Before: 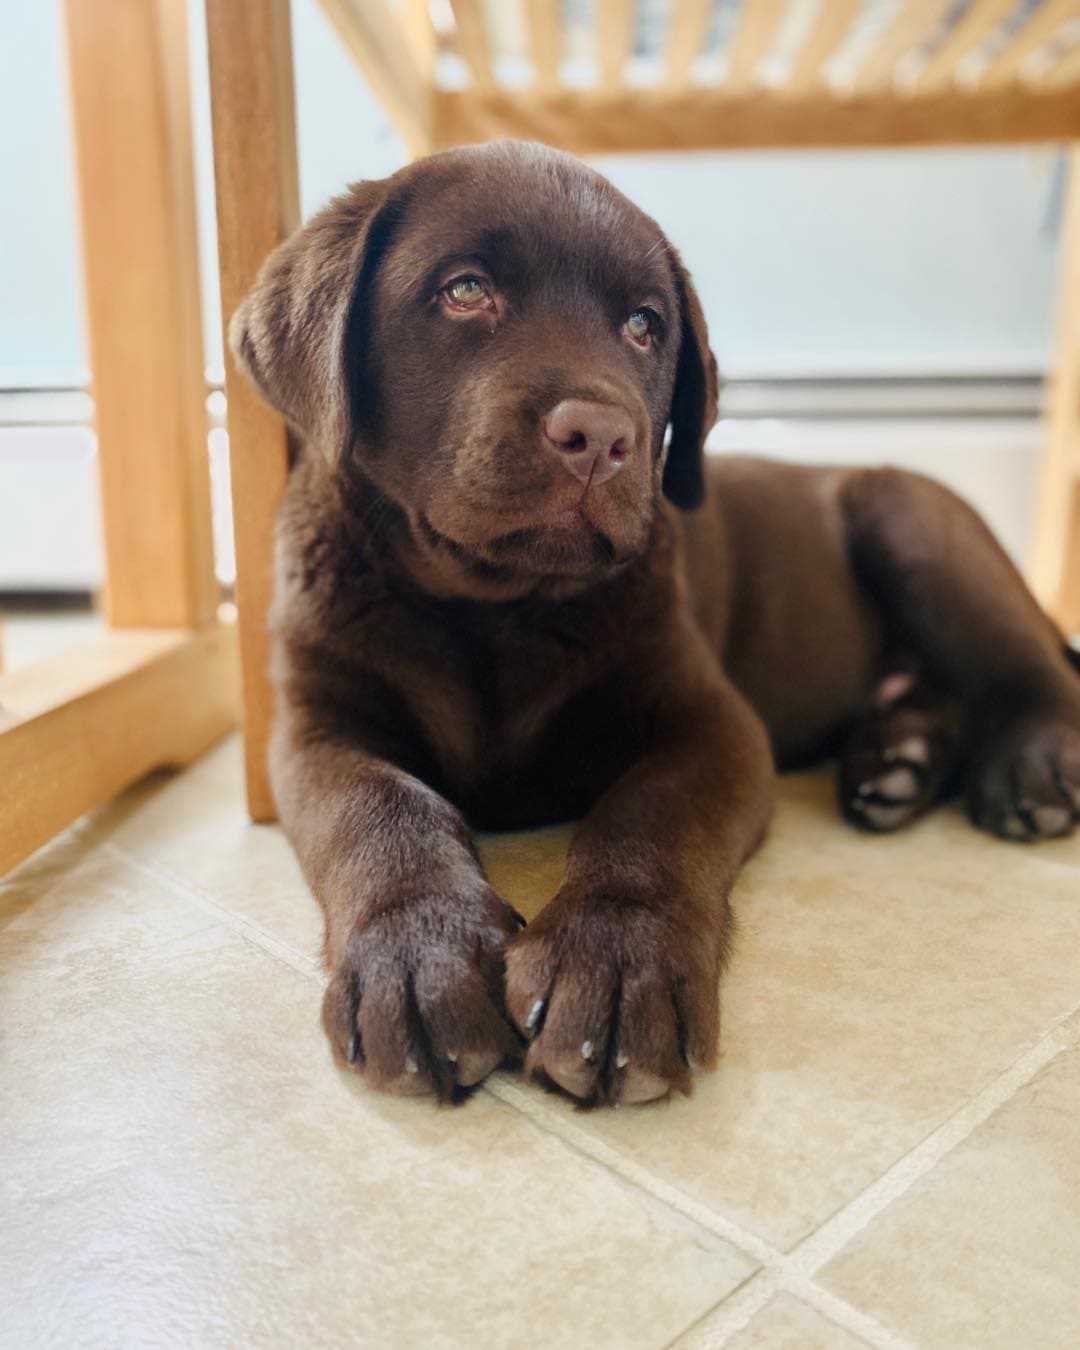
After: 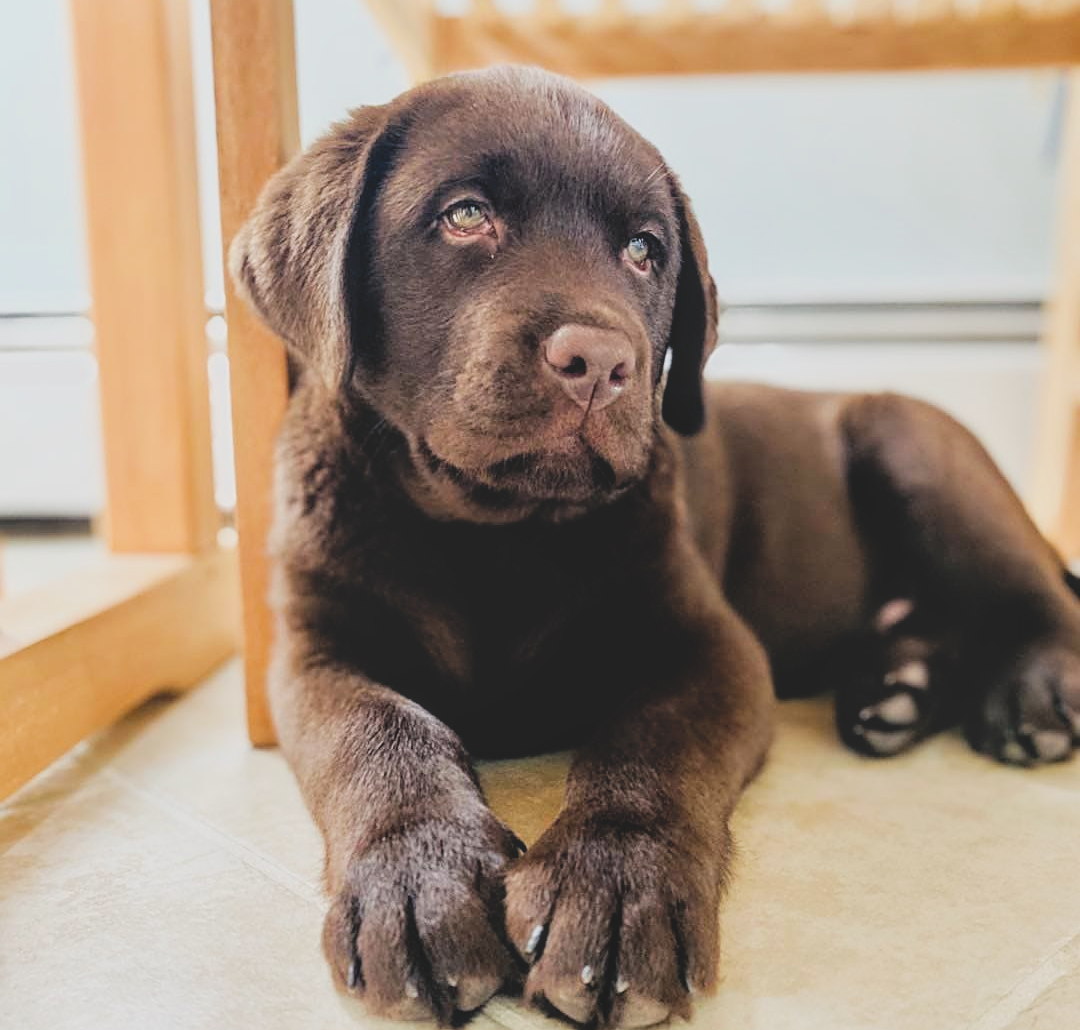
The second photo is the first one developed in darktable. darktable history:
filmic rgb: black relative exposure -5.12 EV, white relative exposure 3.96 EV, hardness 2.89, contrast 1.192, highlights saturation mix -30.89%
exposure: black level correction 0, exposure 0.499 EV, compensate exposure bias true, compensate highlight preservation false
crop: top 5.619%, bottom 18.016%
local contrast: highlights 44%, shadows 4%, detail 100%
sharpen: on, module defaults
